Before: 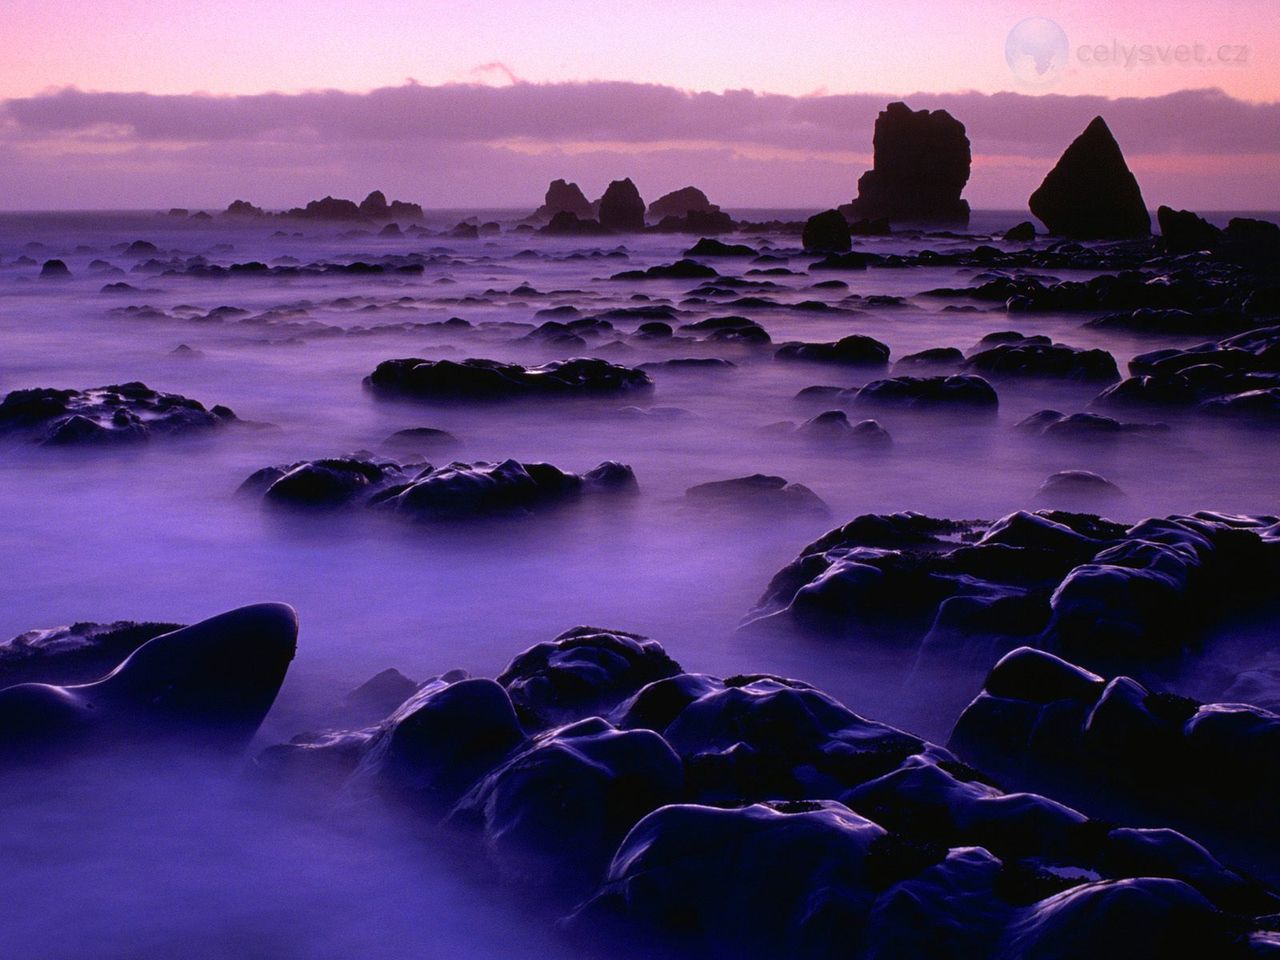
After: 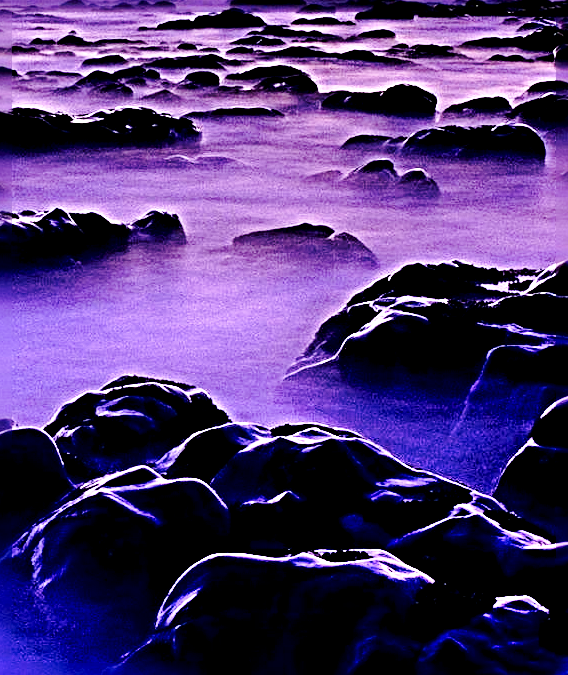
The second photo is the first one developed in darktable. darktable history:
sharpen: radius 6.3, amount 1.8, threshold 0
crop: left 35.432%, top 26.233%, right 20.145%, bottom 3.432%
shadows and highlights: shadows 37.27, highlights -28.18, soften with gaussian
base curve: curves: ch0 [(0, 0) (0.036, 0.037) (0.121, 0.228) (0.46, 0.76) (0.859, 0.983) (1, 1)], preserve colors none
exposure: black level correction 0.009, exposure 0.119 EV, compensate highlight preservation false
